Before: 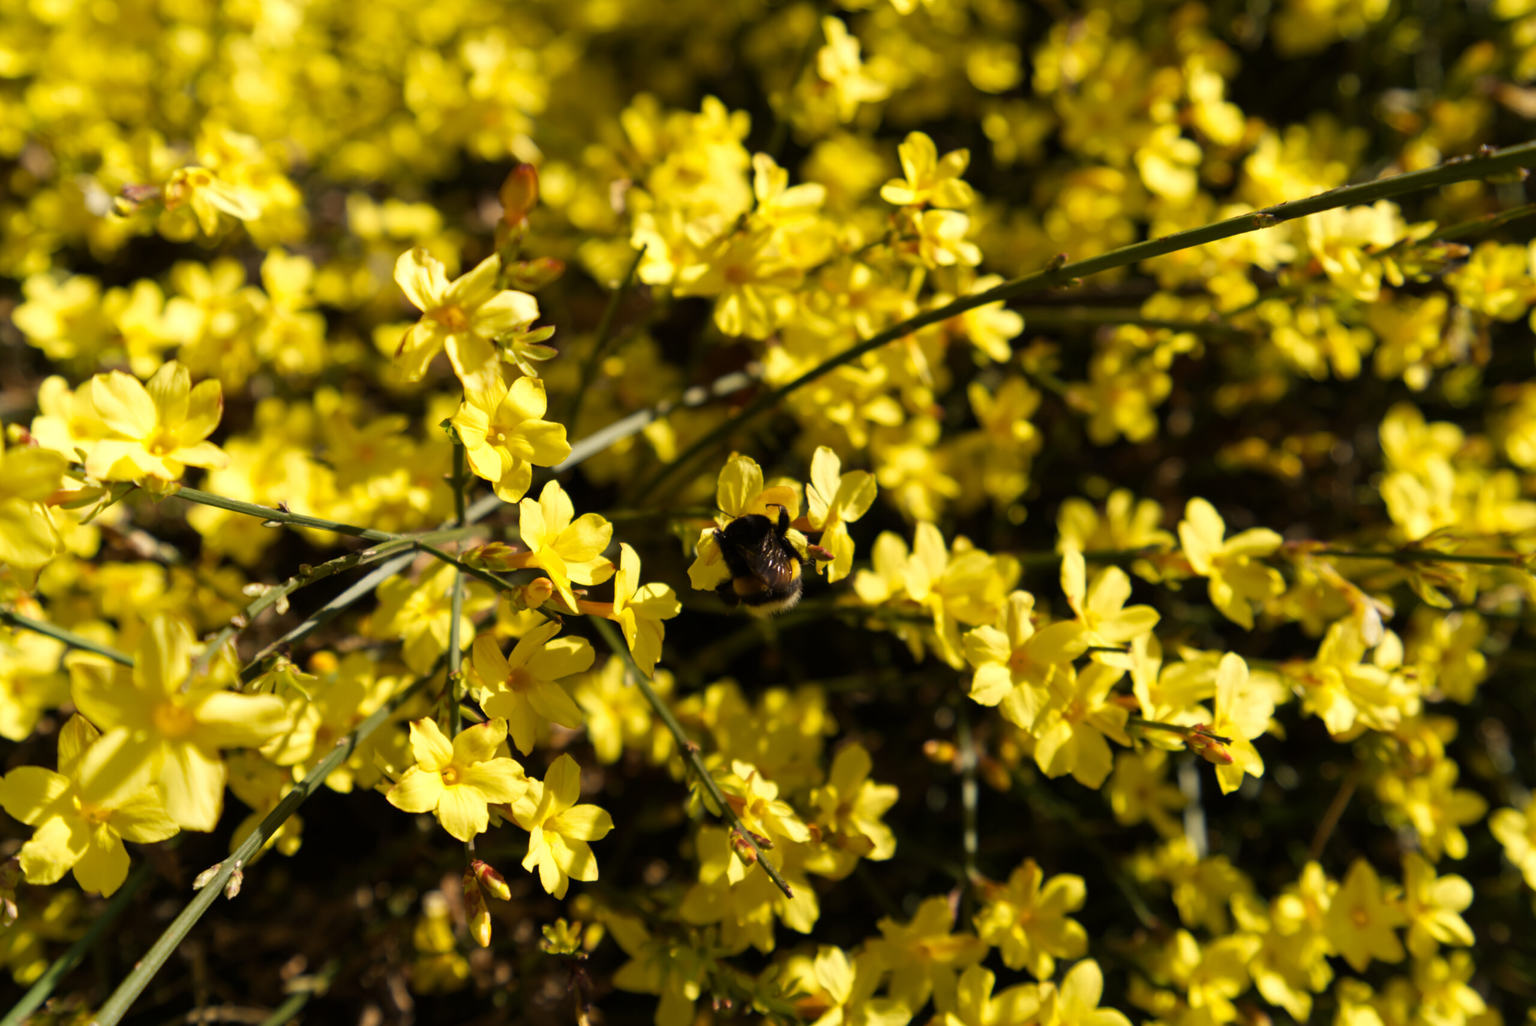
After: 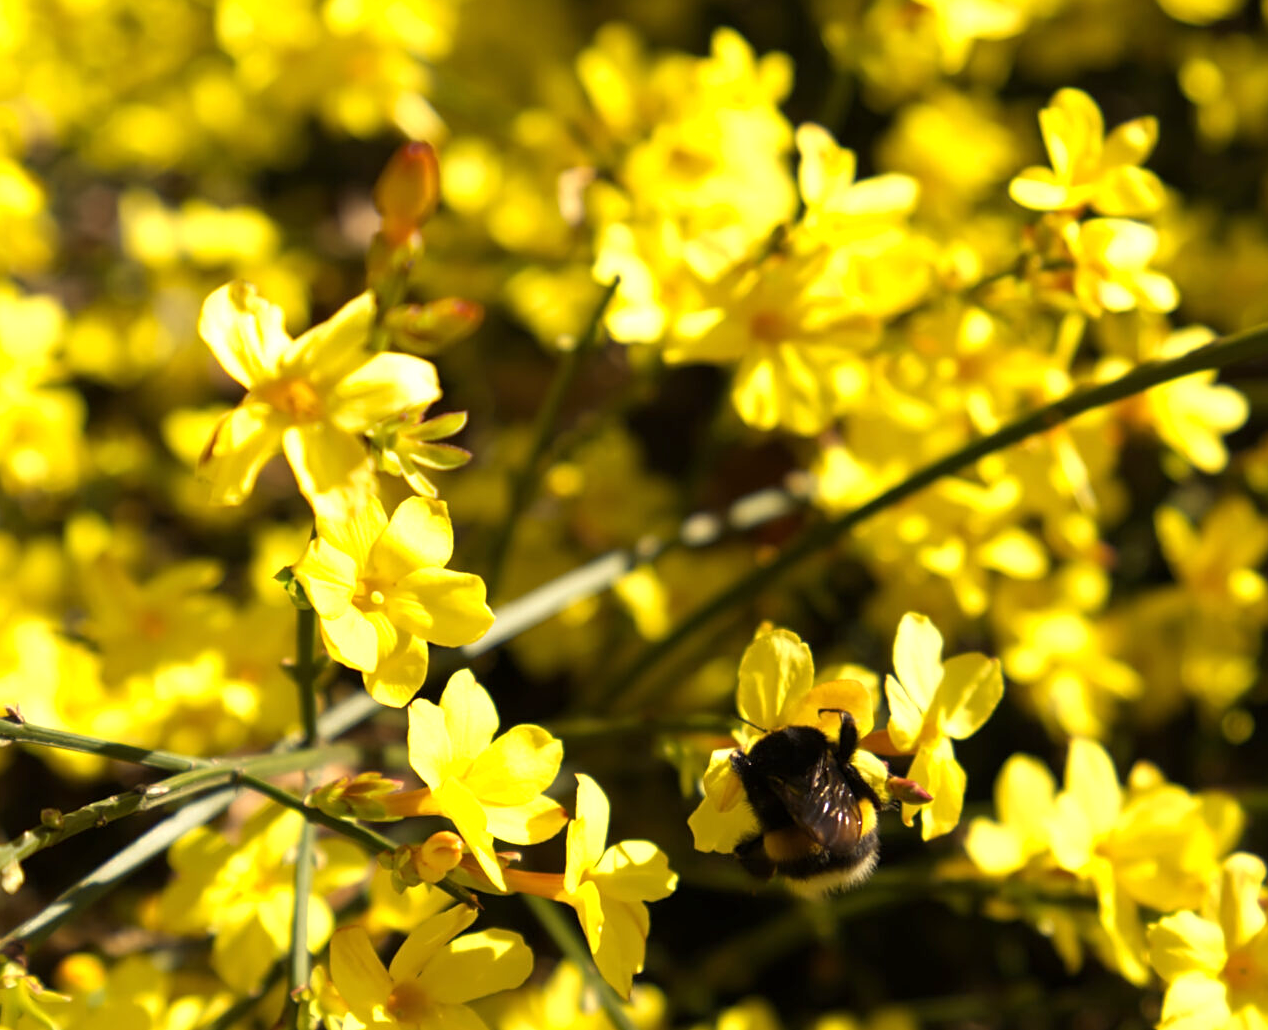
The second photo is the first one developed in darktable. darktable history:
sharpen: amount 0.215
crop: left 17.927%, top 7.671%, right 32.532%, bottom 32.042%
exposure: exposure 0.603 EV, compensate highlight preservation false
